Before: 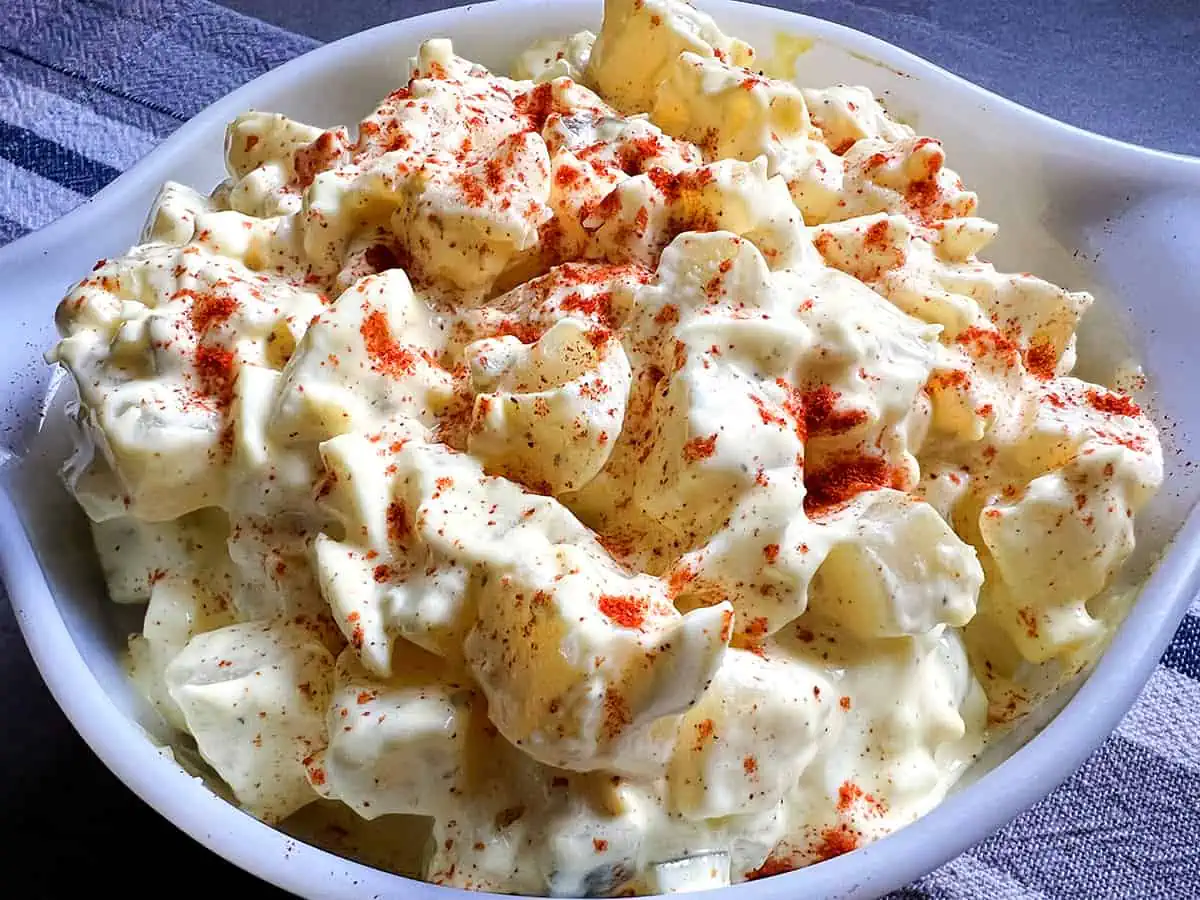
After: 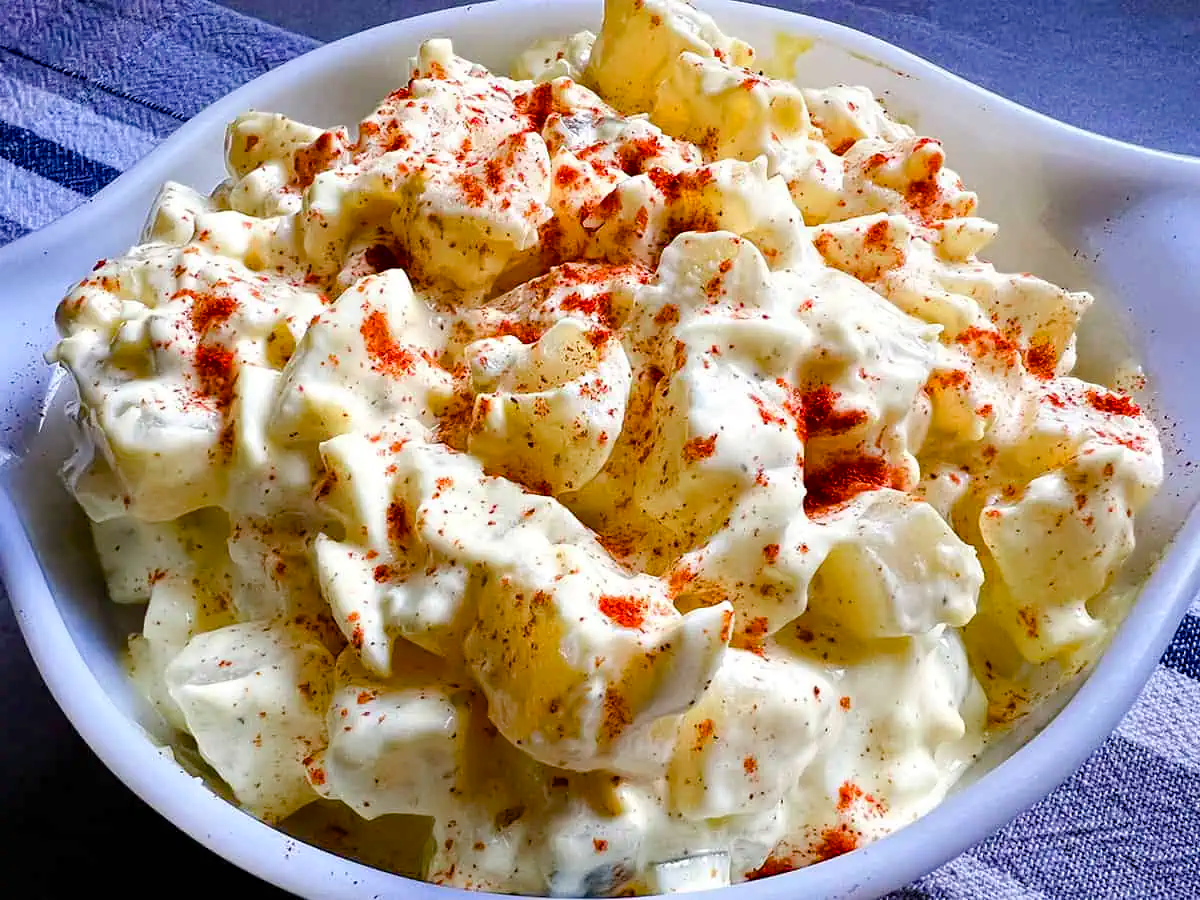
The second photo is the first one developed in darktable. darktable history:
tone equalizer: on, module defaults
color balance rgb: perceptual saturation grading › global saturation 35%, perceptual saturation grading › highlights -30%, perceptual saturation grading › shadows 35%, perceptual brilliance grading › global brilliance 3%, perceptual brilliance grading › highlights -3%, perceptual brilliance grading › shadows 3%
